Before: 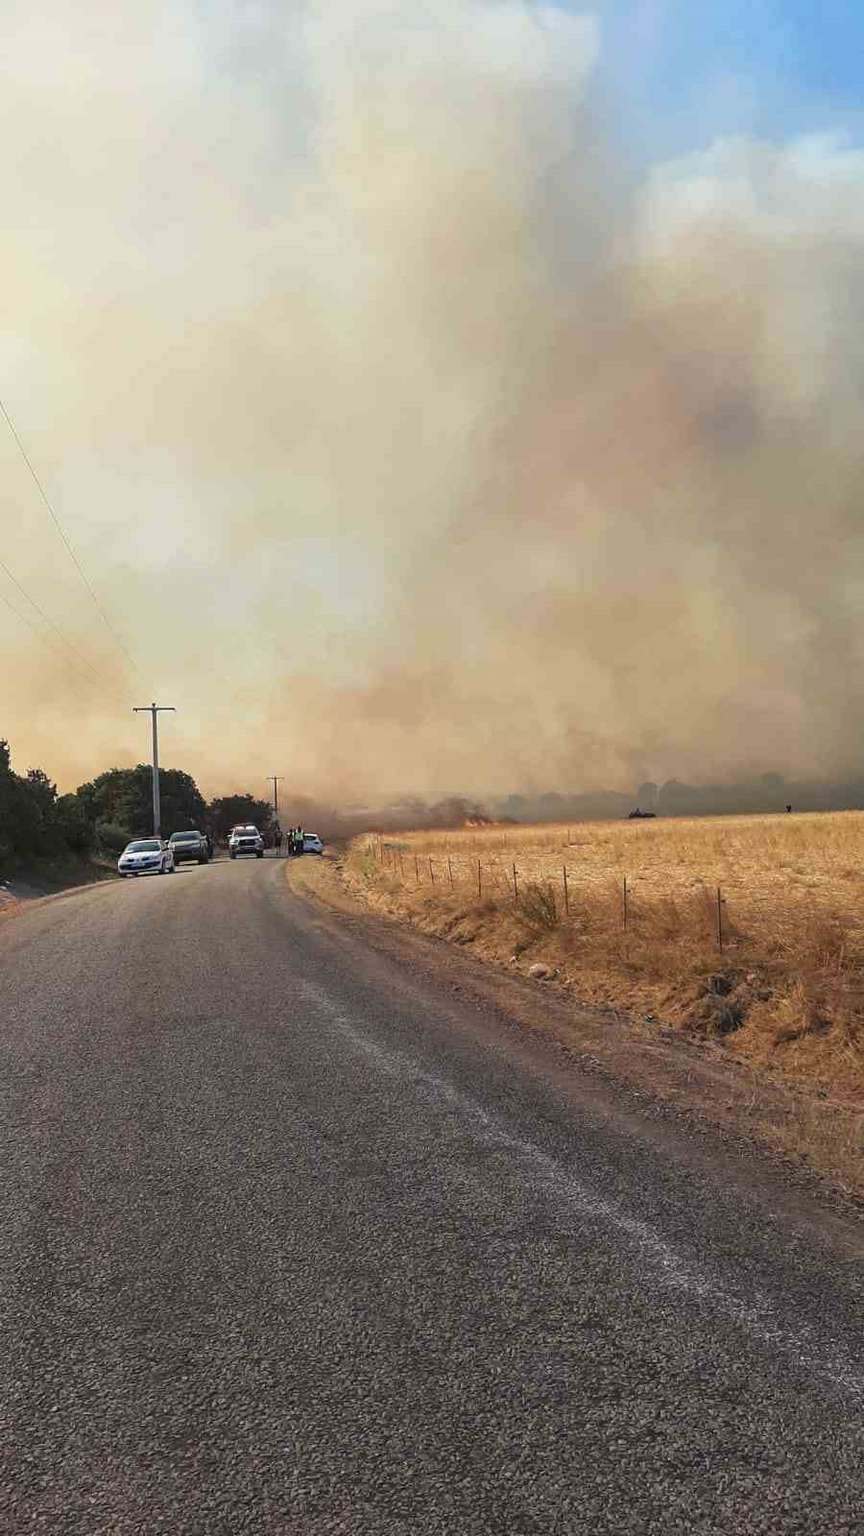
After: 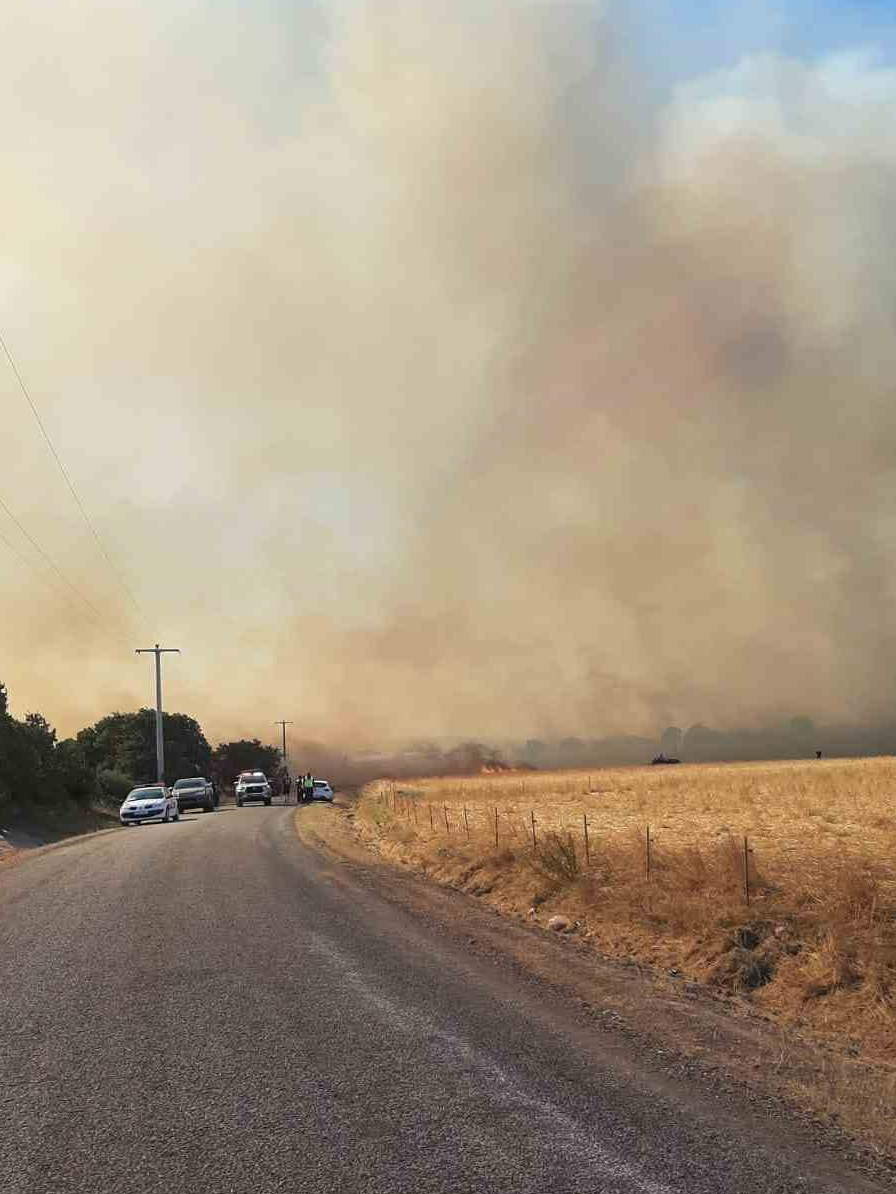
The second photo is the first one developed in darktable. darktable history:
crop: left 0.396%, top 5.547%, bottom 19.776%
